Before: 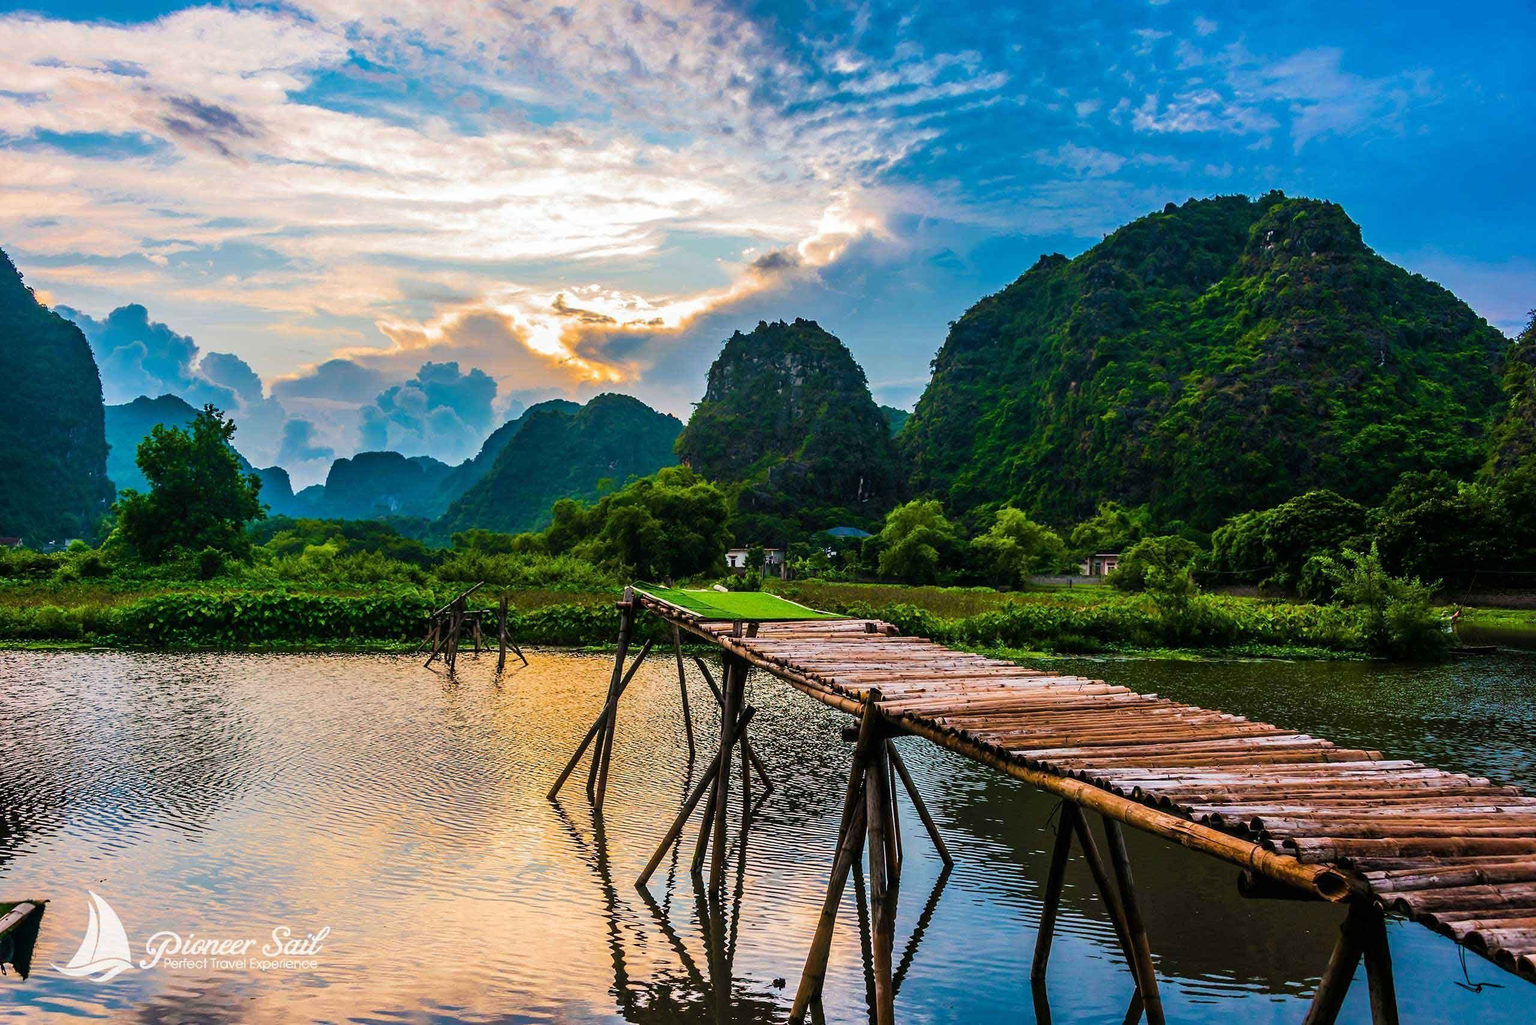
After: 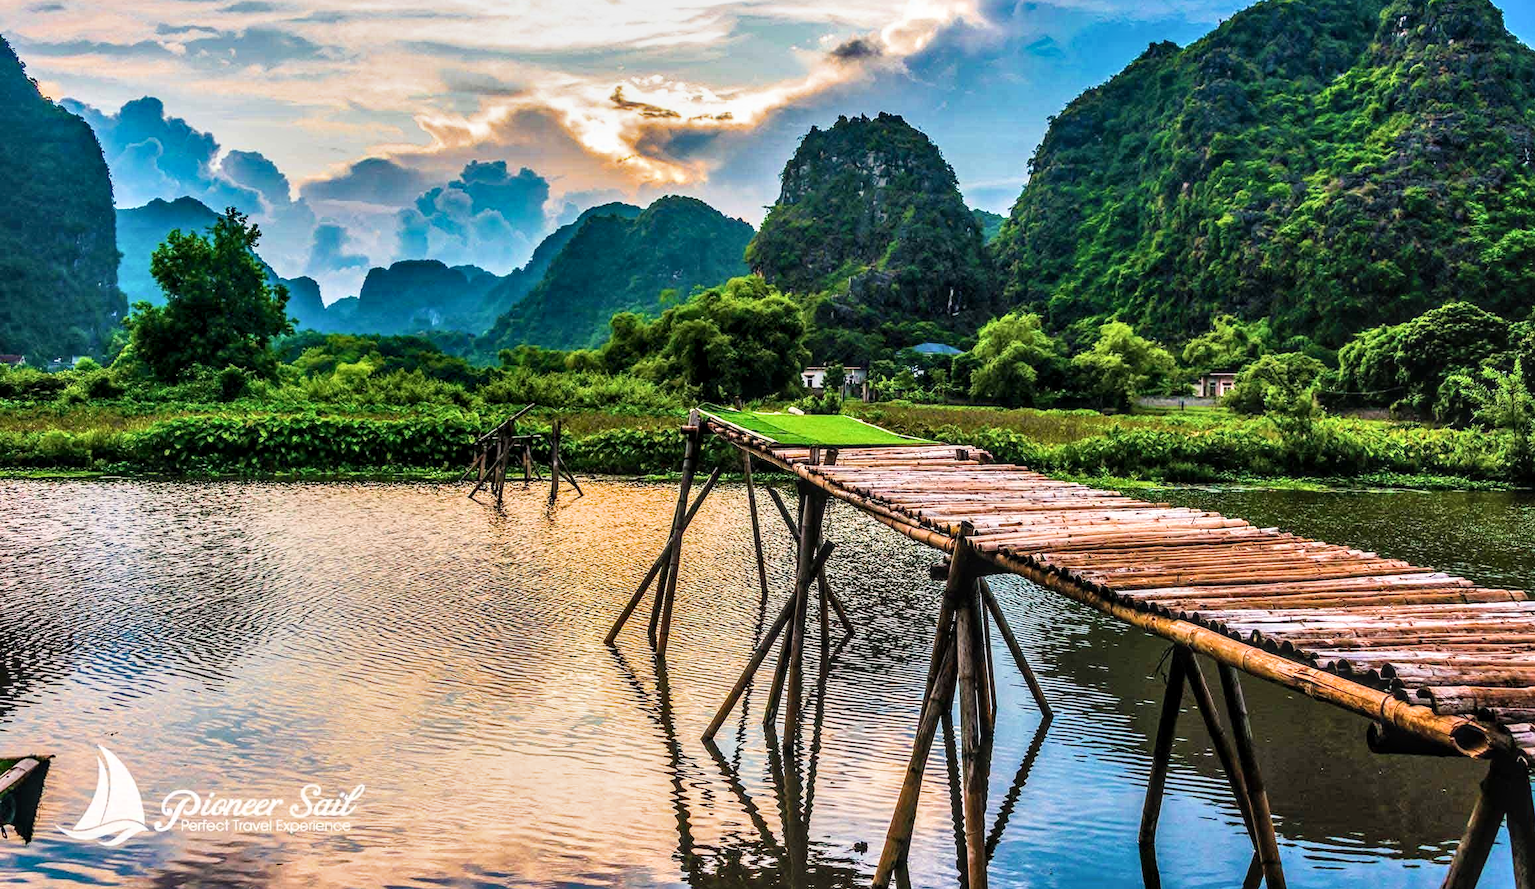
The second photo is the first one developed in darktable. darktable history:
tone equalizer: edges refinement/feathering 500, mask exposure compensation -1.57 EV, preserve details no
exposure: black level correction 0, exposure 0.699 EV, compensate exposure bias true, compensate highlight preservation false
contrast brightness saturation: contrast -0.12
shadows and highlights: soften with gaussian
local contrast: detail 160%
crop: top 21.128%, right 9.422%, bottom 0.278%
filmic rgb: black relative exposure -11.33 EV, white relative exposure 3.22 EV, hardness 6.72
